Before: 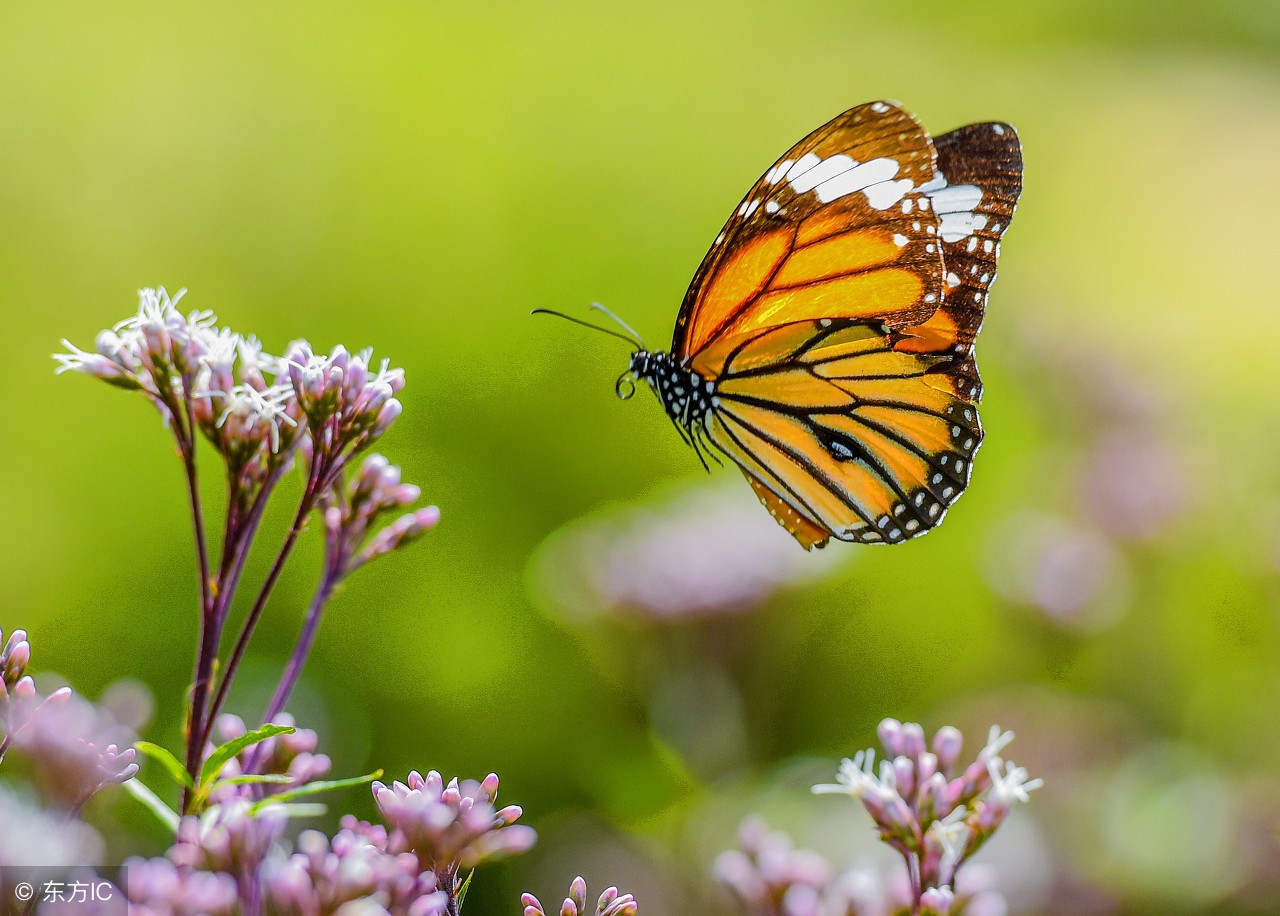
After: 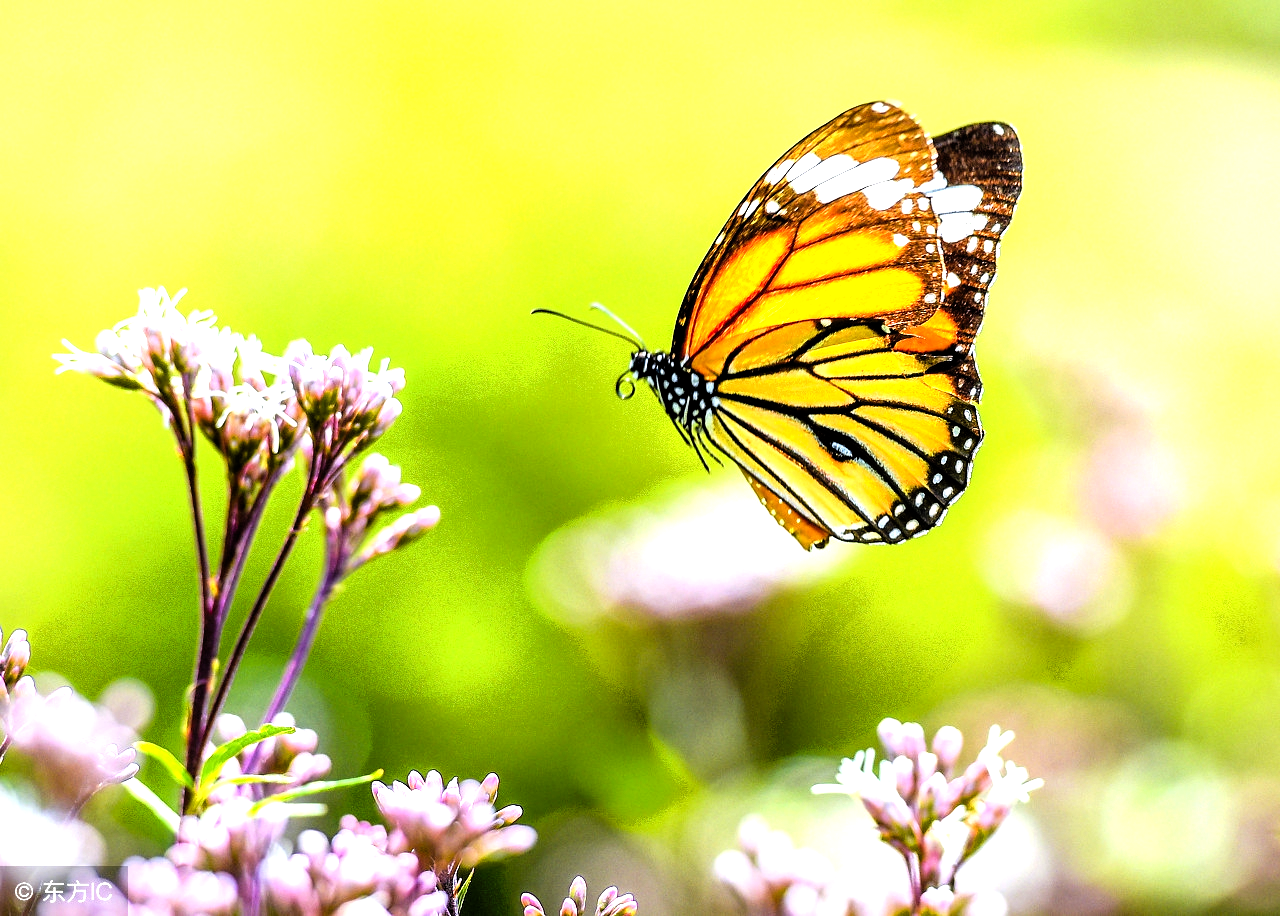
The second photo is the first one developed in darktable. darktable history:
levels: levels [0, 0.352, 0.703]
filmic rgb: middle gray luminance 12.99%, black relative exposure -10.19 EV, white relative exposure 3.46 EV, target black luminance 0%, hardness 5.68, latitude 44.77%, contrast 1.227, highlights saturation mix 3.74%, shadows ↔ highlights balance 26.76%
